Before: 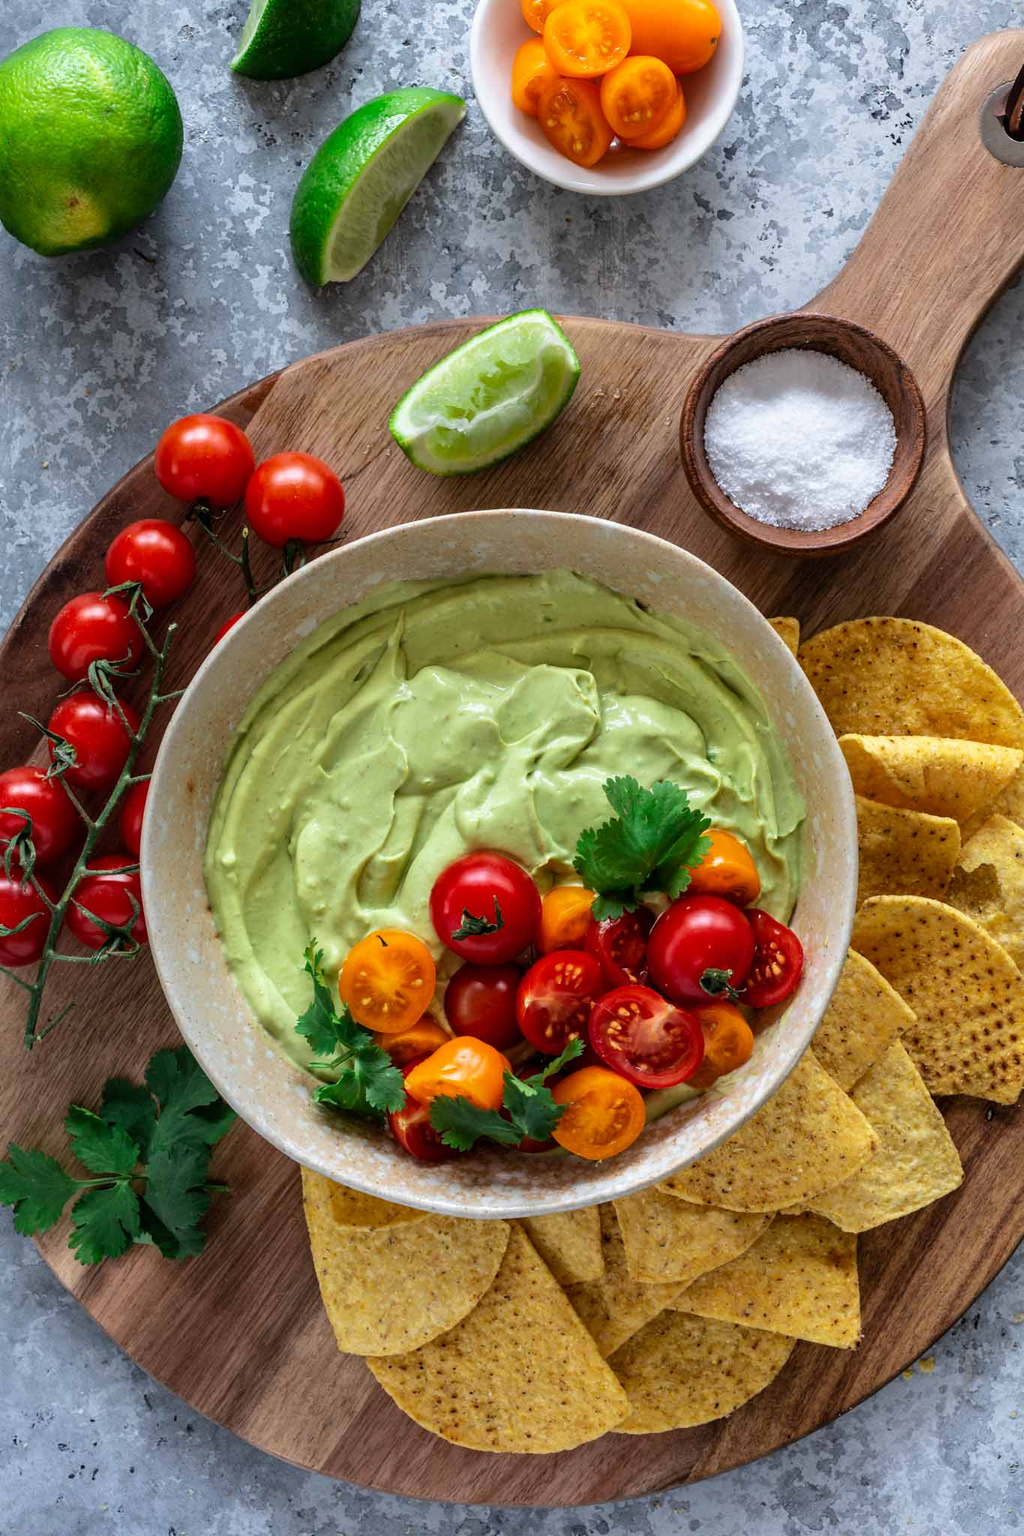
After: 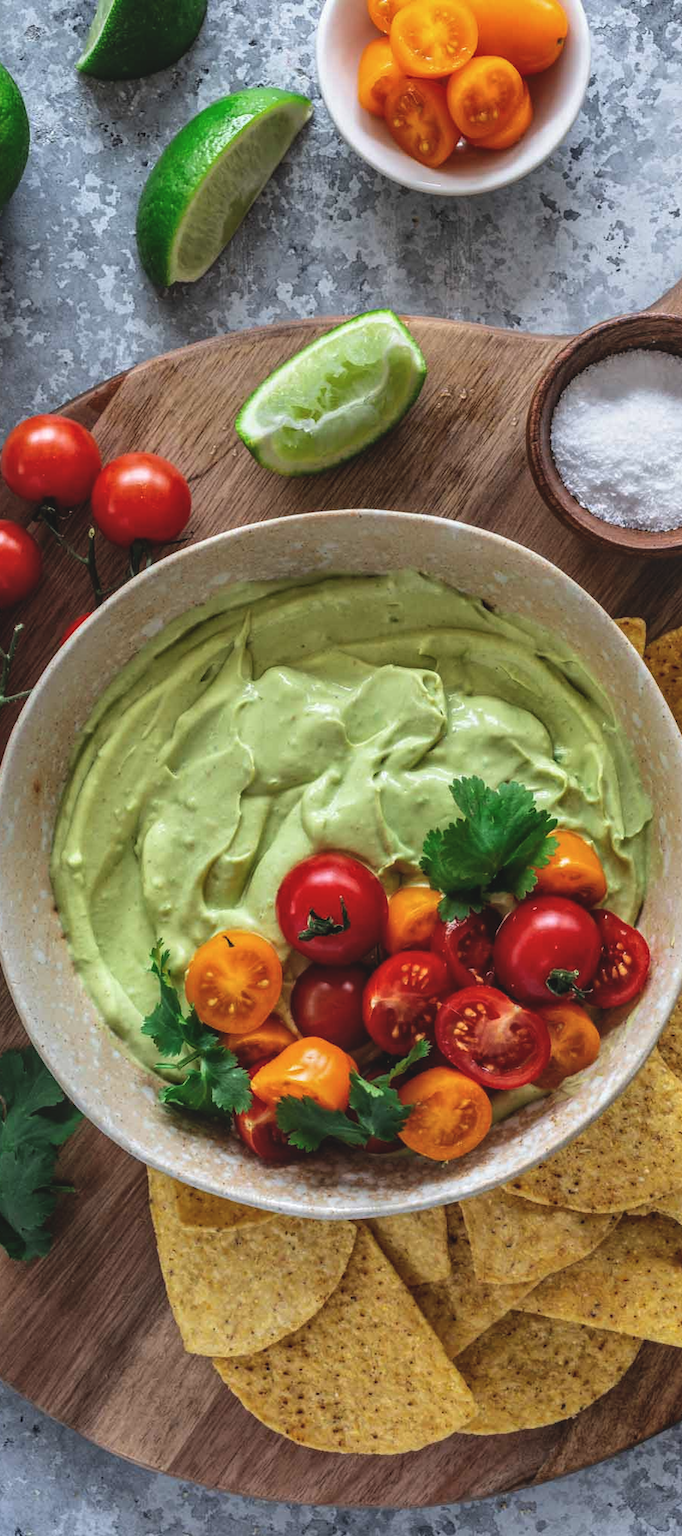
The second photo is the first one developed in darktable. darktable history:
crop and rotate: left 15.055%, right 18.278%
exposure: black level correction -0.014, exposure -0.193 EV, compensate highlight preservation false
local contrast: on, module defaults
